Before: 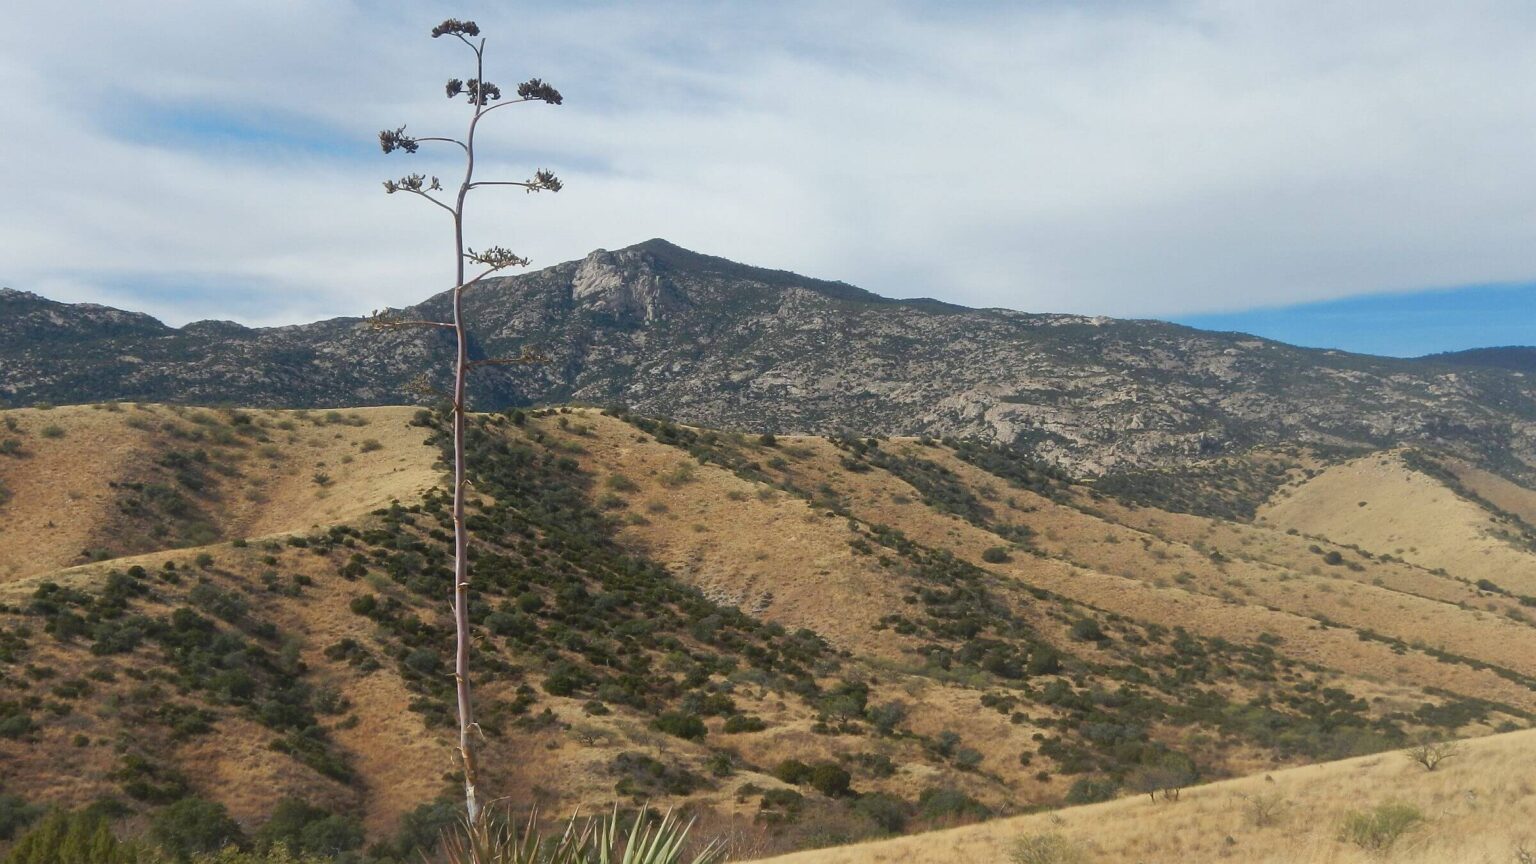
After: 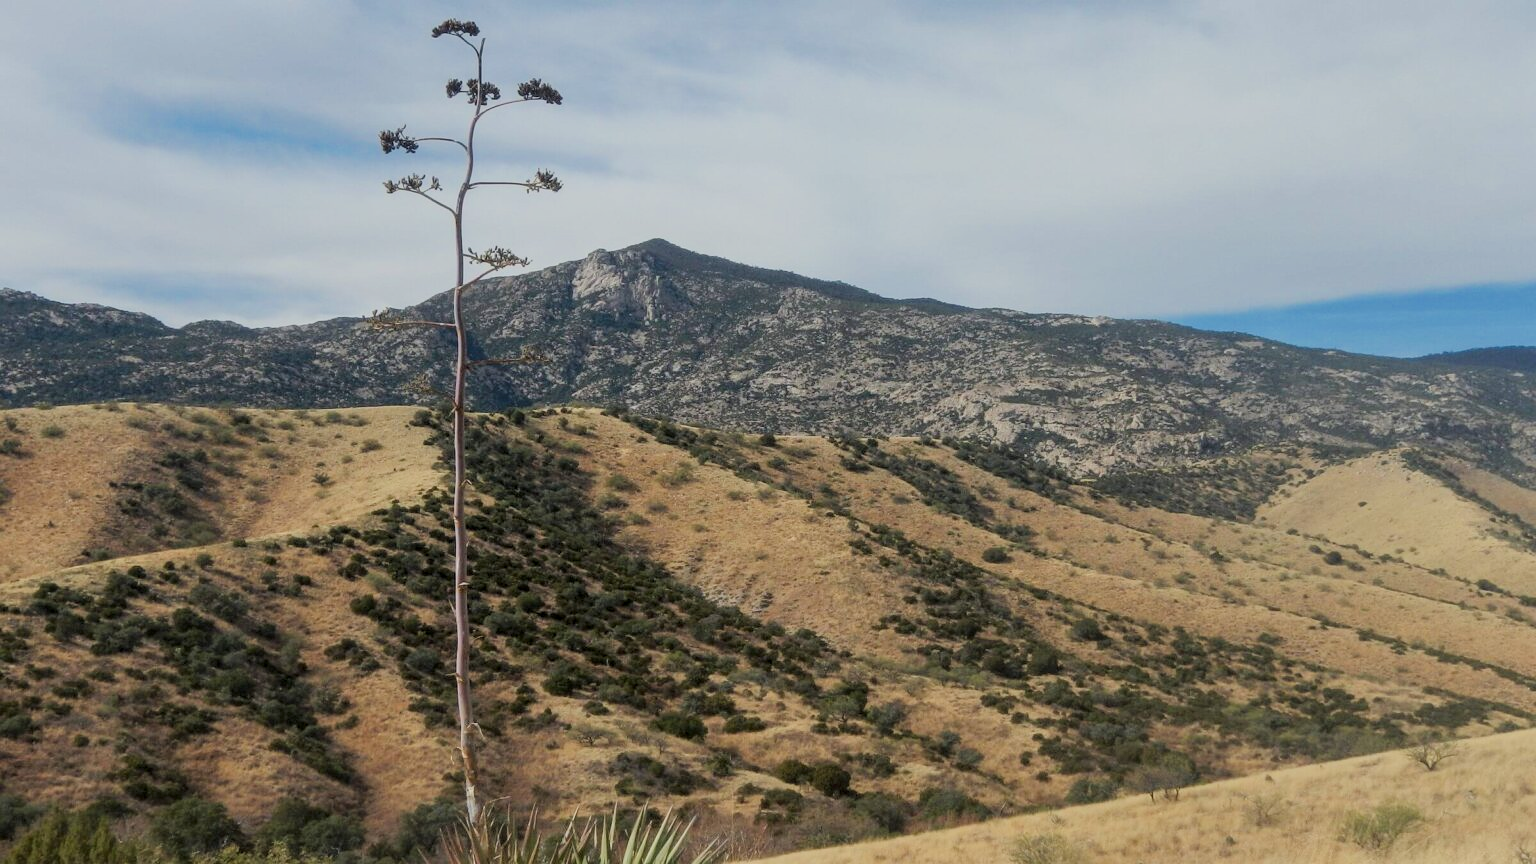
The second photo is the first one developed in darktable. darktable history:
exposure: exposure 0.081 EV, compensate highlight preservation false
filmic rgb: black relative exposure -7.48 EV, white relative exposure 4.83 EV, hardness 3.4, color science v6 (2022)
local contrast: on, module defaults
